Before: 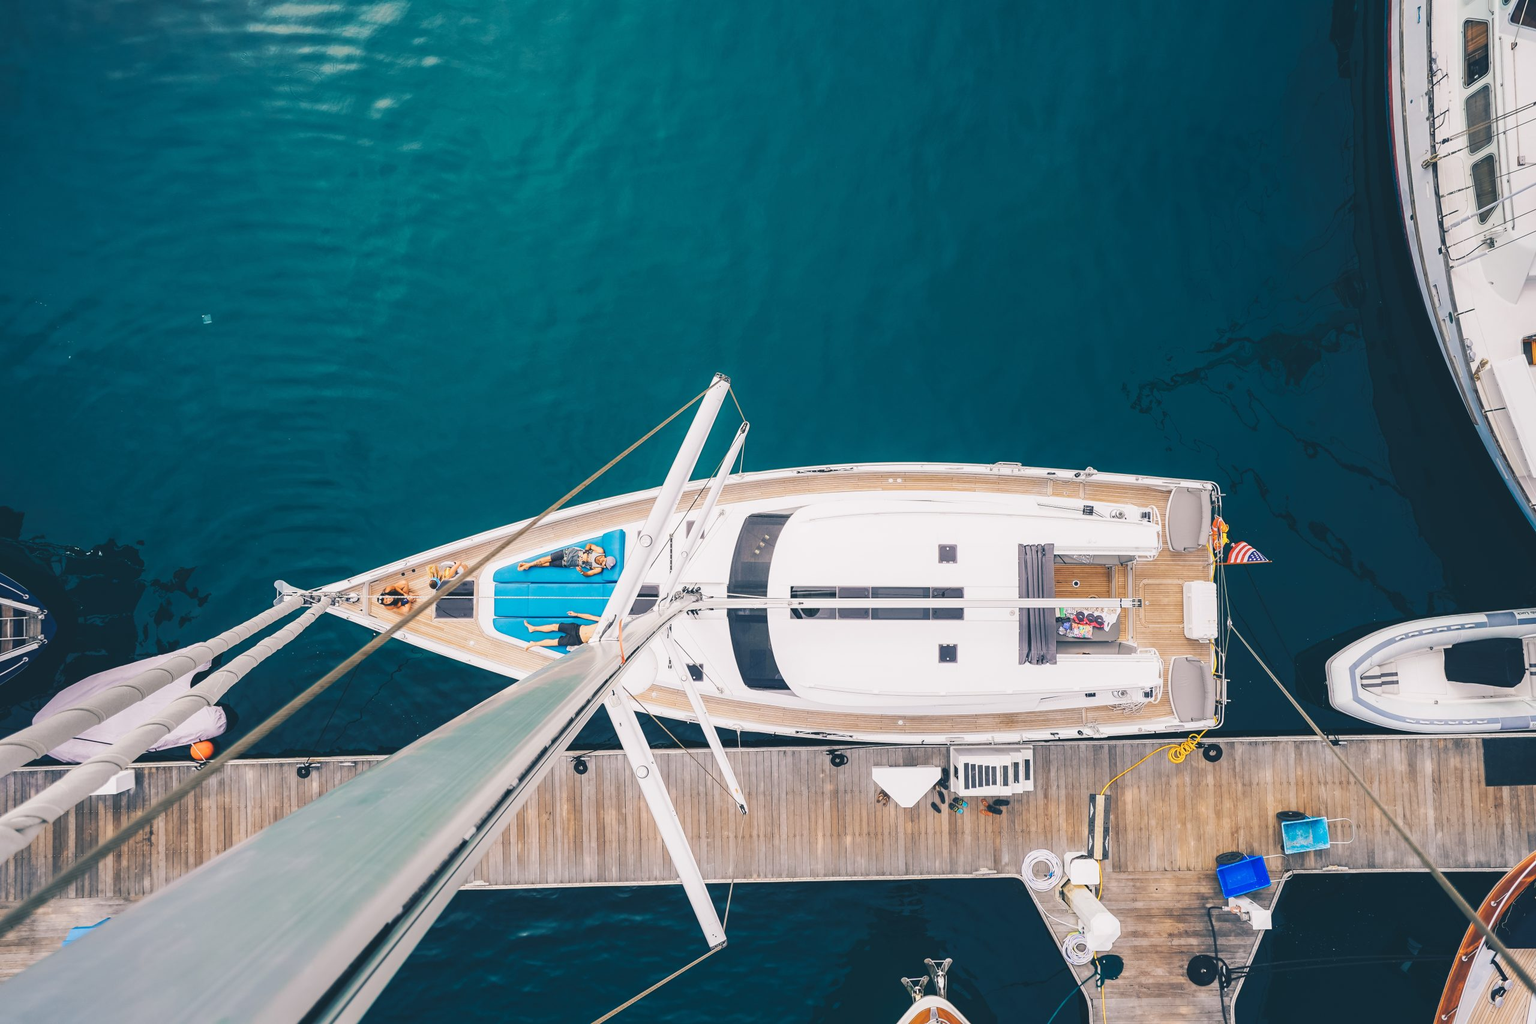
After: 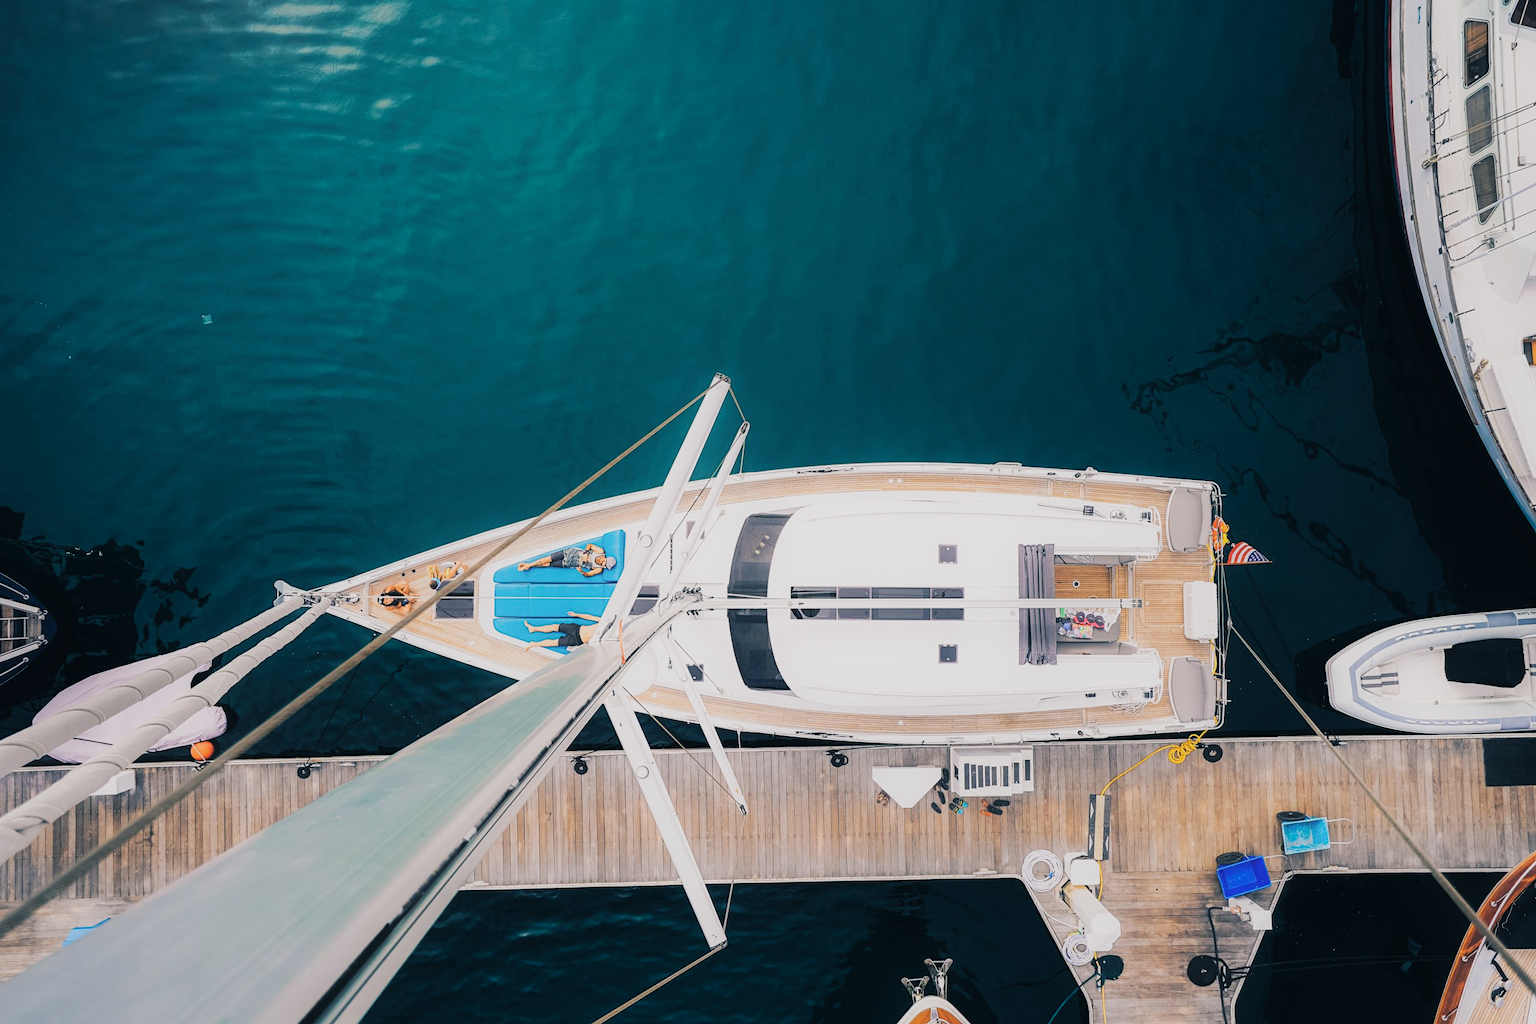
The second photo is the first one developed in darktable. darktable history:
filmic rgb: black relative exposure -5 EV, white relative exposure 3.5 EV, hardness 3.19, contrast 1.2, highlights saturation mix -50%
contrast equalizer: y [[0.5, 0.486, 0.447, 0.446, 0.489, 0.5], [0.5 ×6], [0.5 ×6], [0 ×6], [0 ×6]]
